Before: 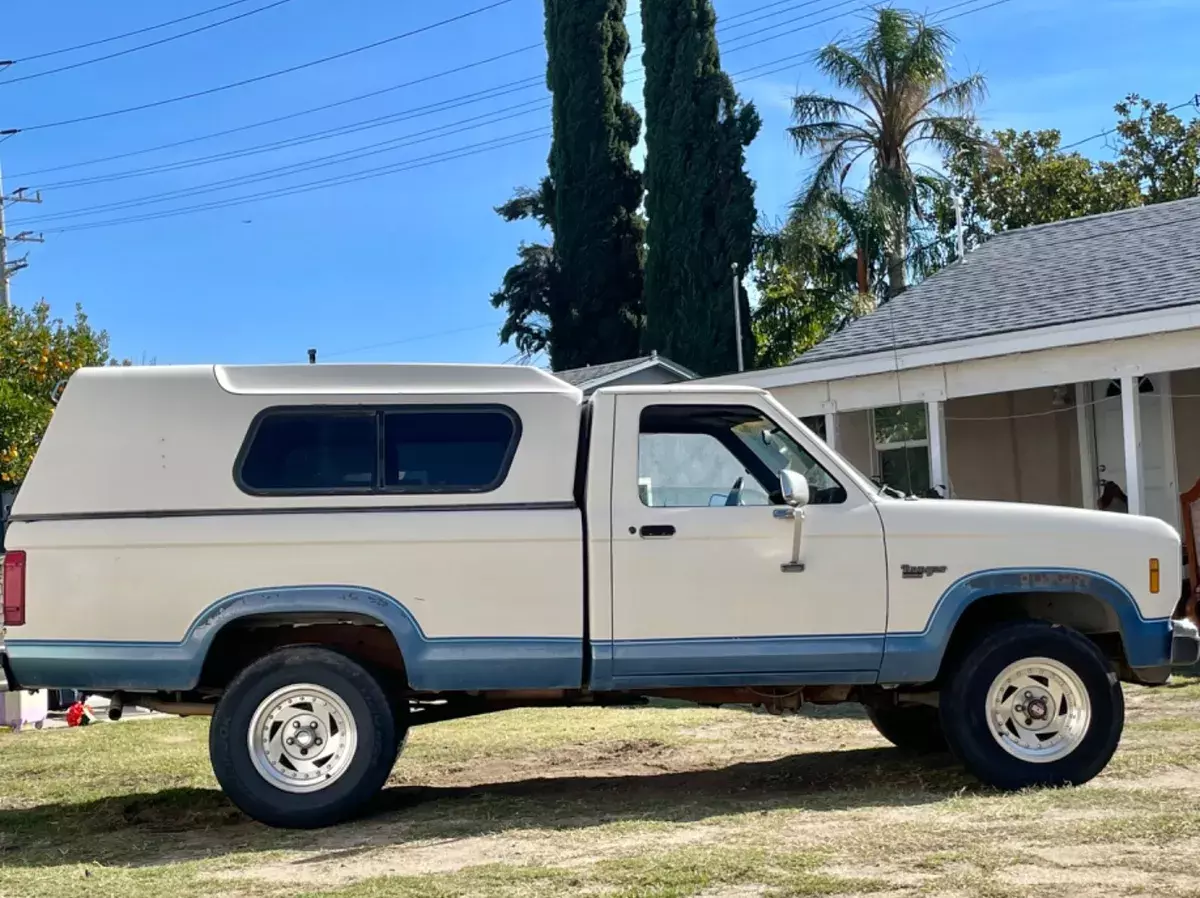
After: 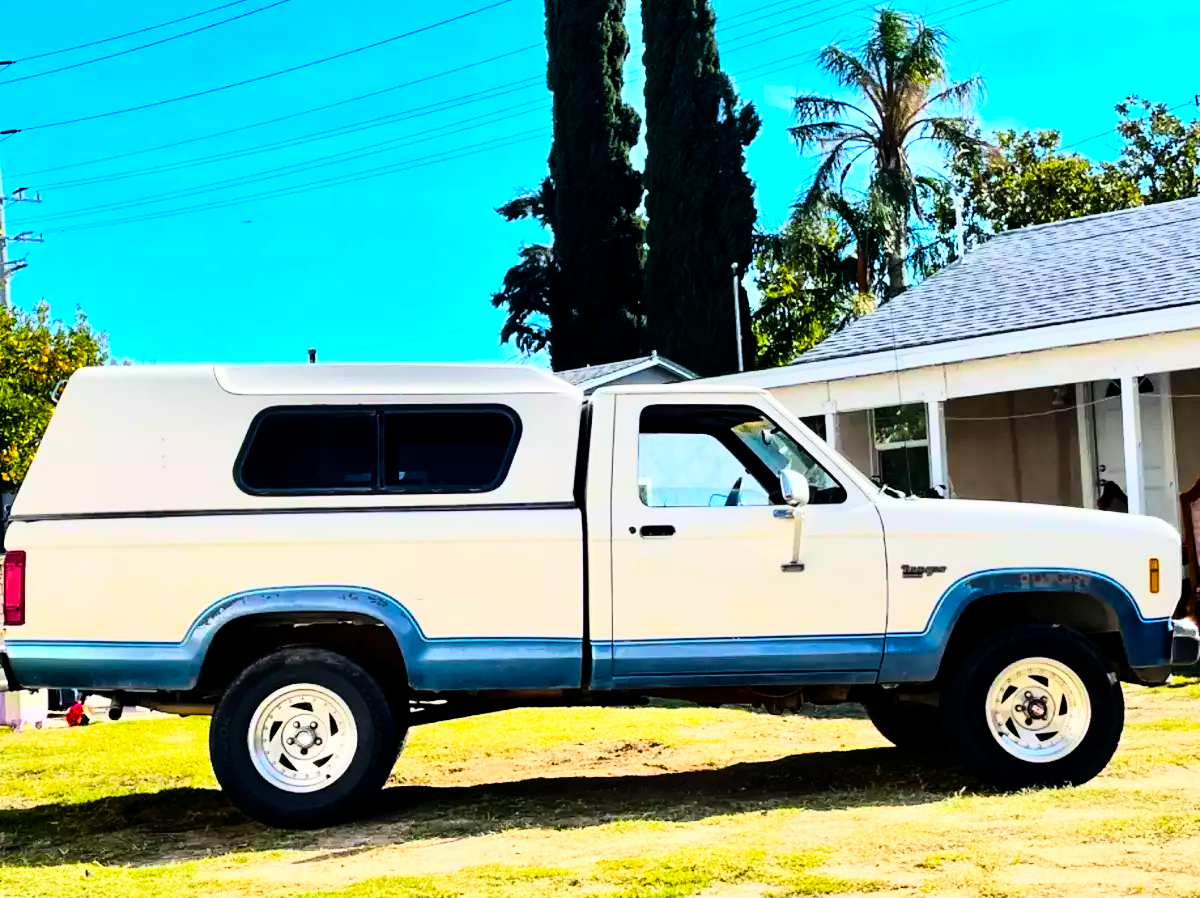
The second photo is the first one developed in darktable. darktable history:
color balance rgb: perceptual saturation grading › global saturation 100%
exposure: black level correction 0.001, exposure -0.125 EV, compensate exposure bias true, compensate highlight preservation false
rgb curve: curves: ch0 [(0, 0) (0.21, 0.15) (0.24, 0.21) (0.5, 0.75) (0.75, 0.96) (0.89, 0.99) (1, 1)]; ch1 [(0, 0.02) (0.21, 0.13) (0.25, 0.2) (0.5, 0.67) (0.75, 0.9) (0.89, 0.97) (1, 1)]; ch2 [(0, 0.02) (0.21, 0.13) (0.25, 0.2) (0.5, 0.67) (0.75, 0.9) (0.89, 0.97) (1, 1)], compensate middle gray true
